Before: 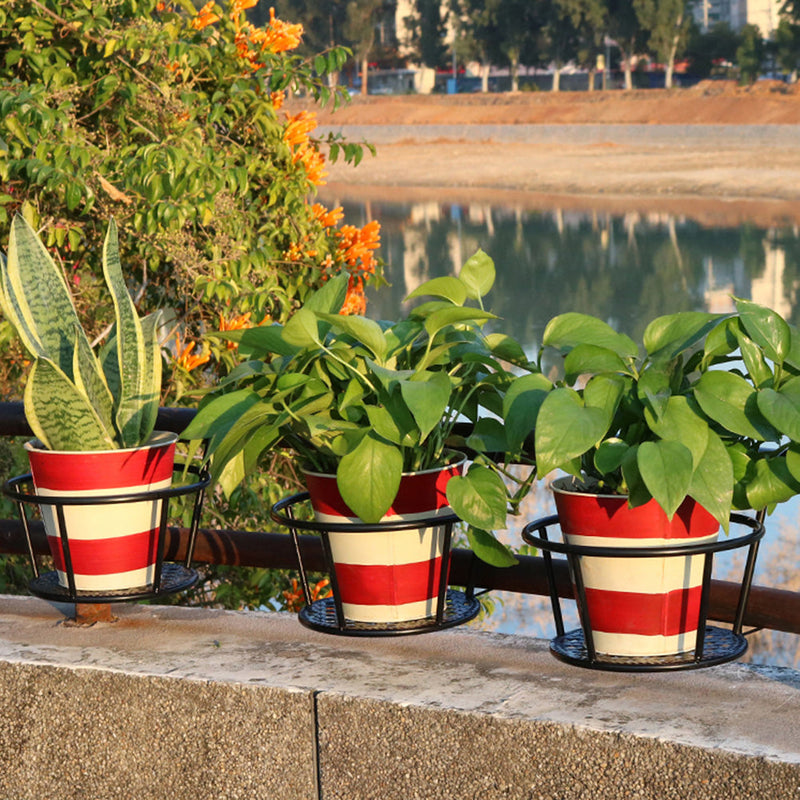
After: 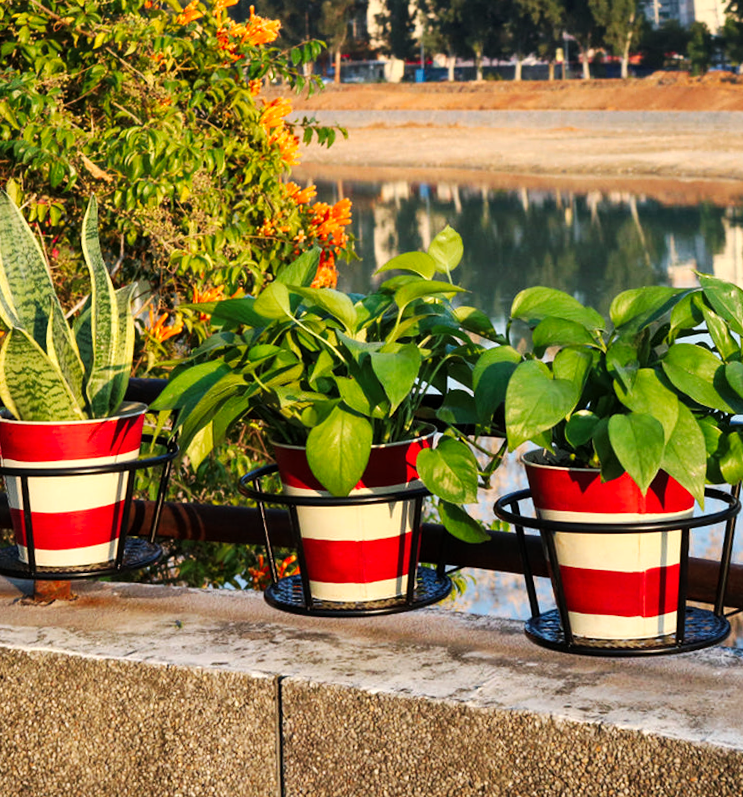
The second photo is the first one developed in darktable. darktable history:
tone curve: curves: ch0 [(0, 0) (0.003, 0.009) (0.011, 0.013) (0.025, 0.019) (0.044, 0.029) (0.069, 0.04) (0.1, 0.053) (0.136, 0.08) (0.177, 0.114) (0.224, 0.151) (0.277, 0.207) (0.335, 0.267) (0.399, 0.35) (0.468, 0.442) (0.543, 0.545) (0.623, 0.656) (0.709, 0.752) (0.801, 0.843) (0.898, 0.932) (1, 1)], preserve colors none
local contrast: highlights 100%, shadows 100%, detail 120%, midtone range 0.2
rotate and perspective: rotation 0.215°, lens shift (vertical) -0.139, crop left 0.069, crop right 0.939, crop top 0.002, crop bottom 0.996
